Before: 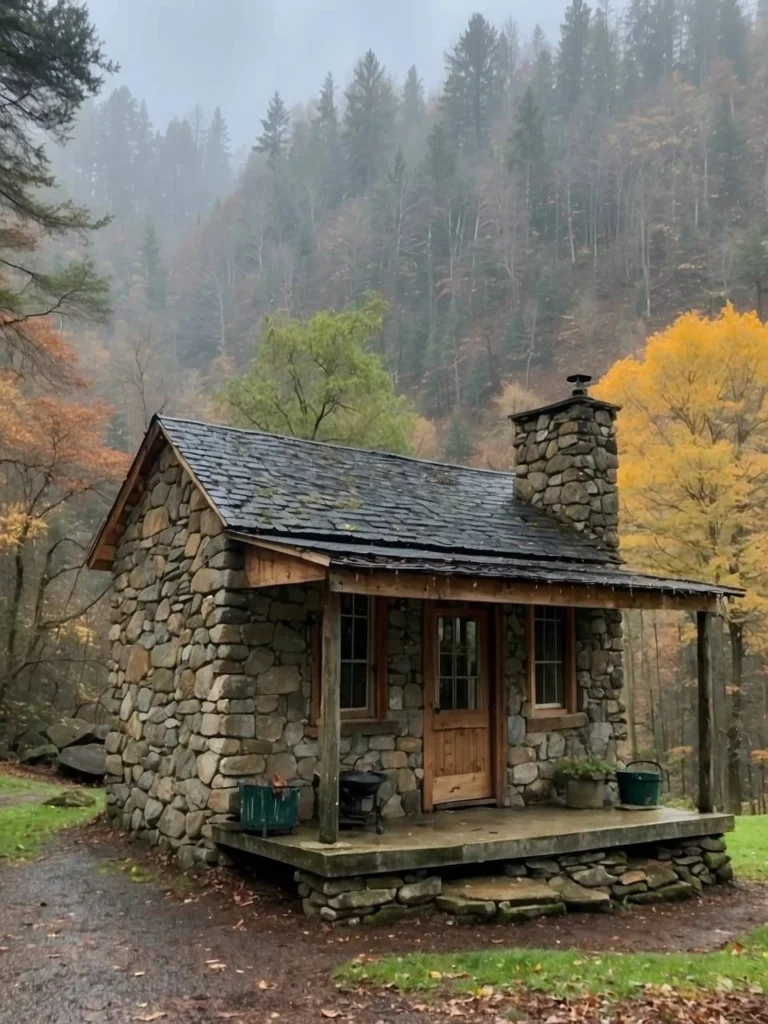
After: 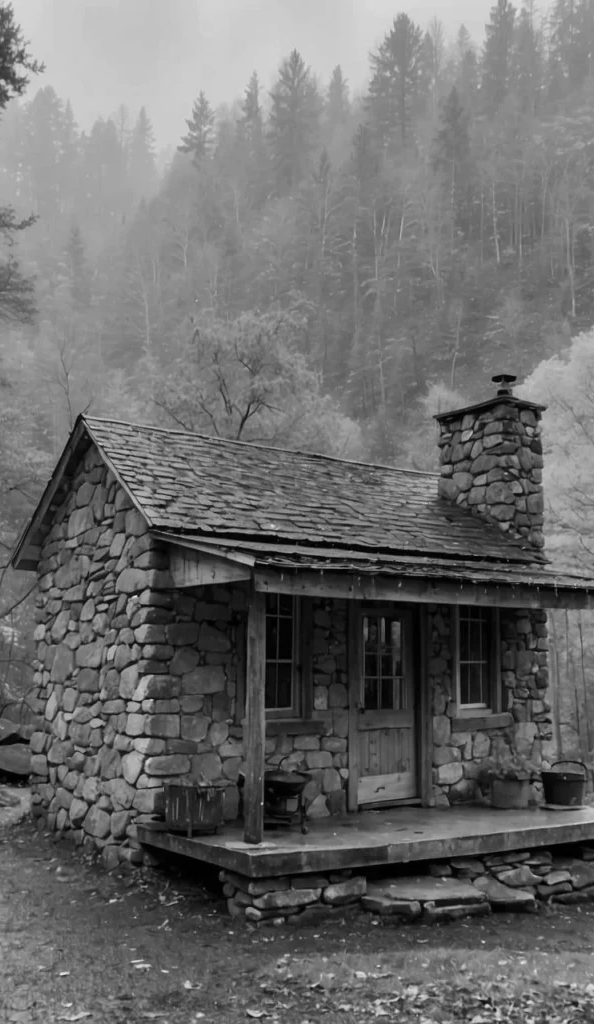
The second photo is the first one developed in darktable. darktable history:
crop: left 9.88%, right 12.664%
monochrome: a 2.21, b -1.33, size 2.2
color contrast: green-magenta contrast 1.73, blue-yellow contrast 1.15
